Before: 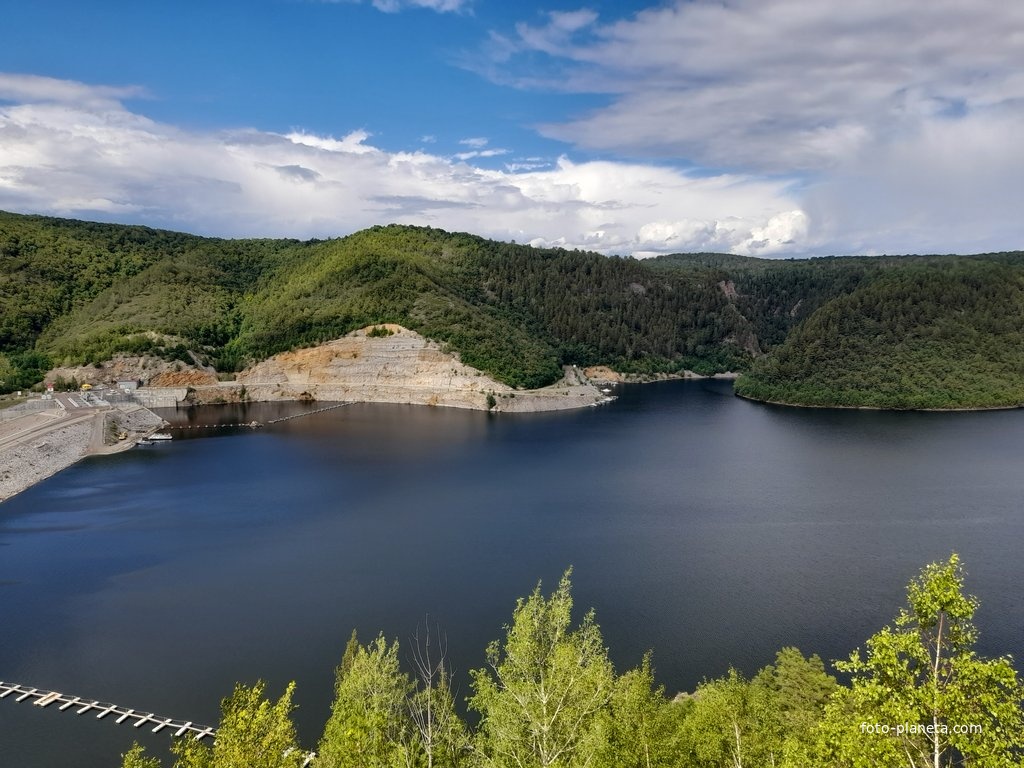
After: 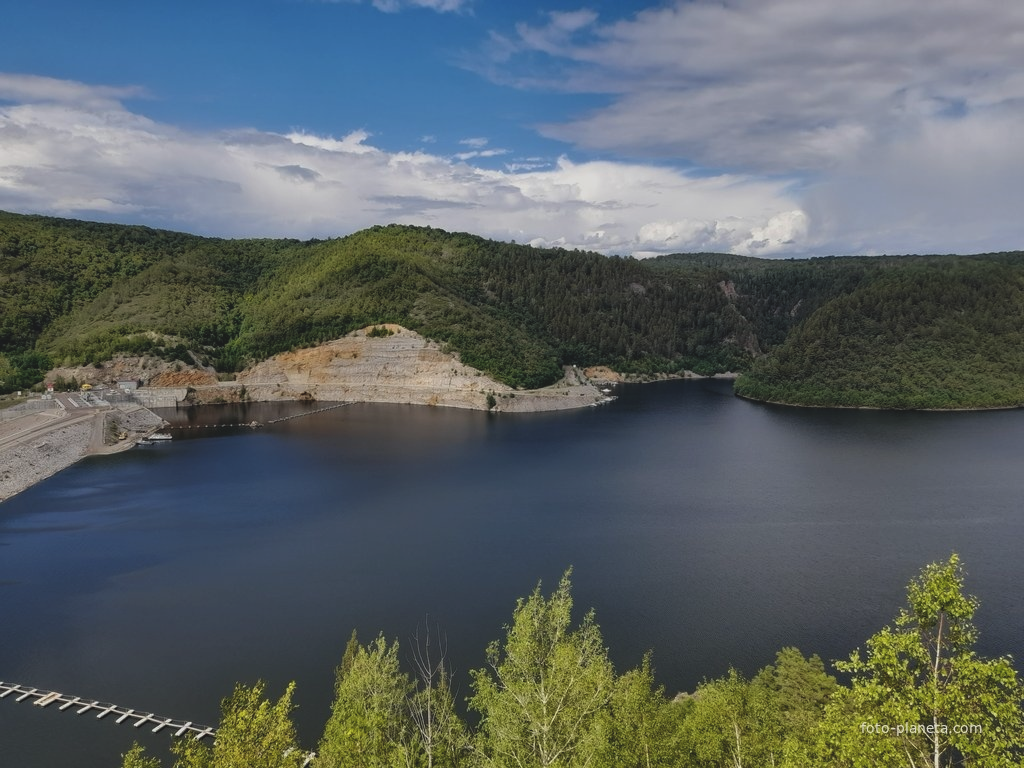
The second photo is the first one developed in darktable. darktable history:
exposure: black level correction -0.015, exposure -0.515 EV, compensate exposure bias true, compensate highlight preservation false
